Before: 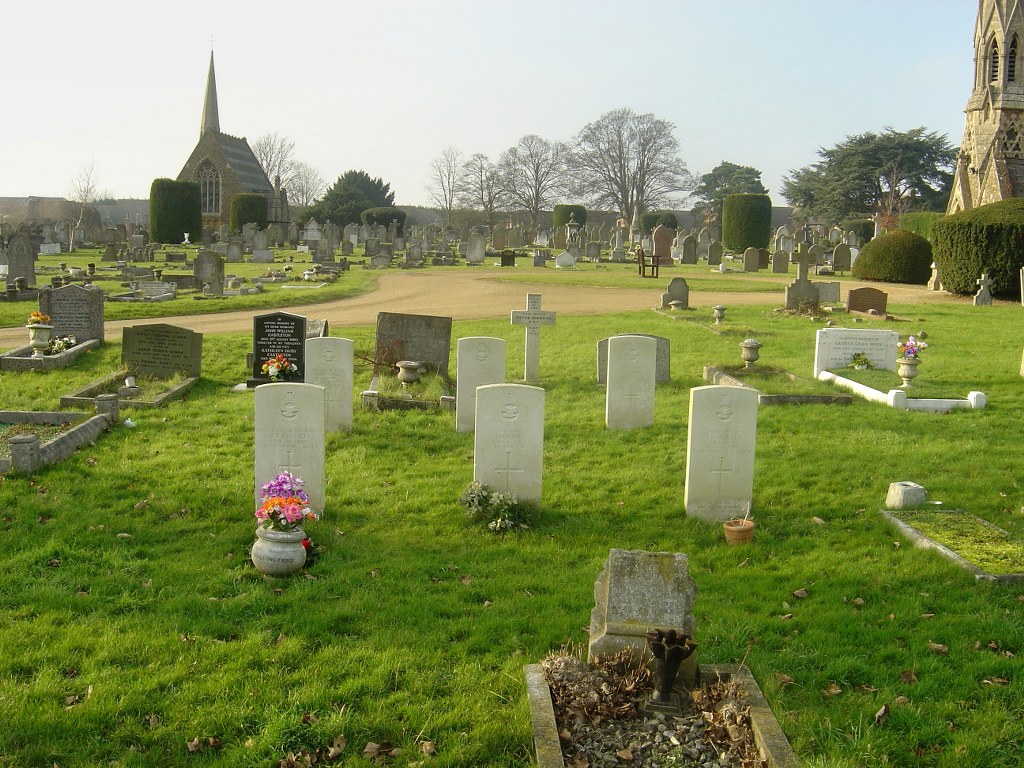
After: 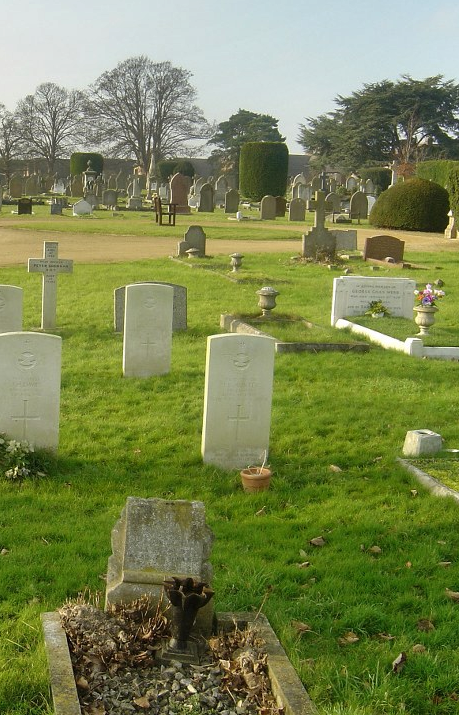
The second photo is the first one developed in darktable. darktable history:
shadows and highlights: low approximation 0.01, soften with gaussian
crop: left 47.177%, top 6.885%, right 7.939%
